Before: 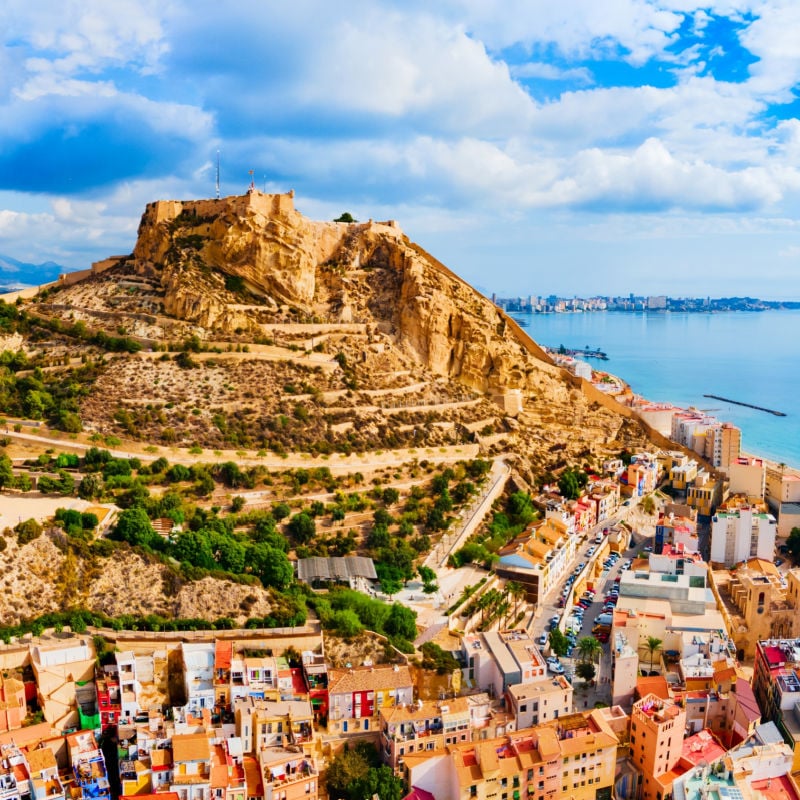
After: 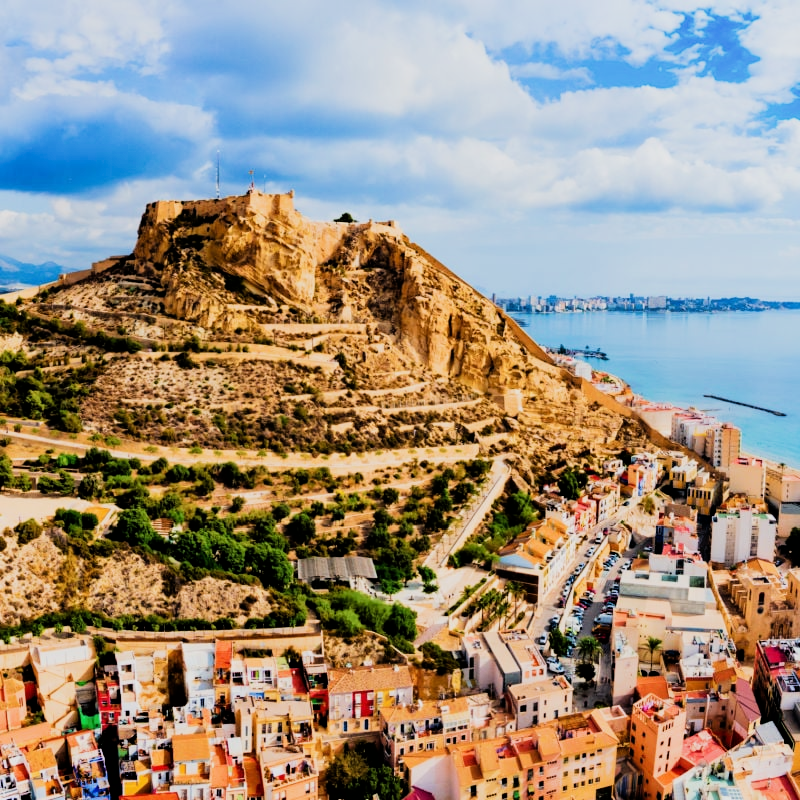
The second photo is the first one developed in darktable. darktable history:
filmic rgb: black relative exposure -5.07 EV, white relative exposure 3.97 EV, hardness 2.9, contrast 1.405, highlights saturation mix -30.91%
